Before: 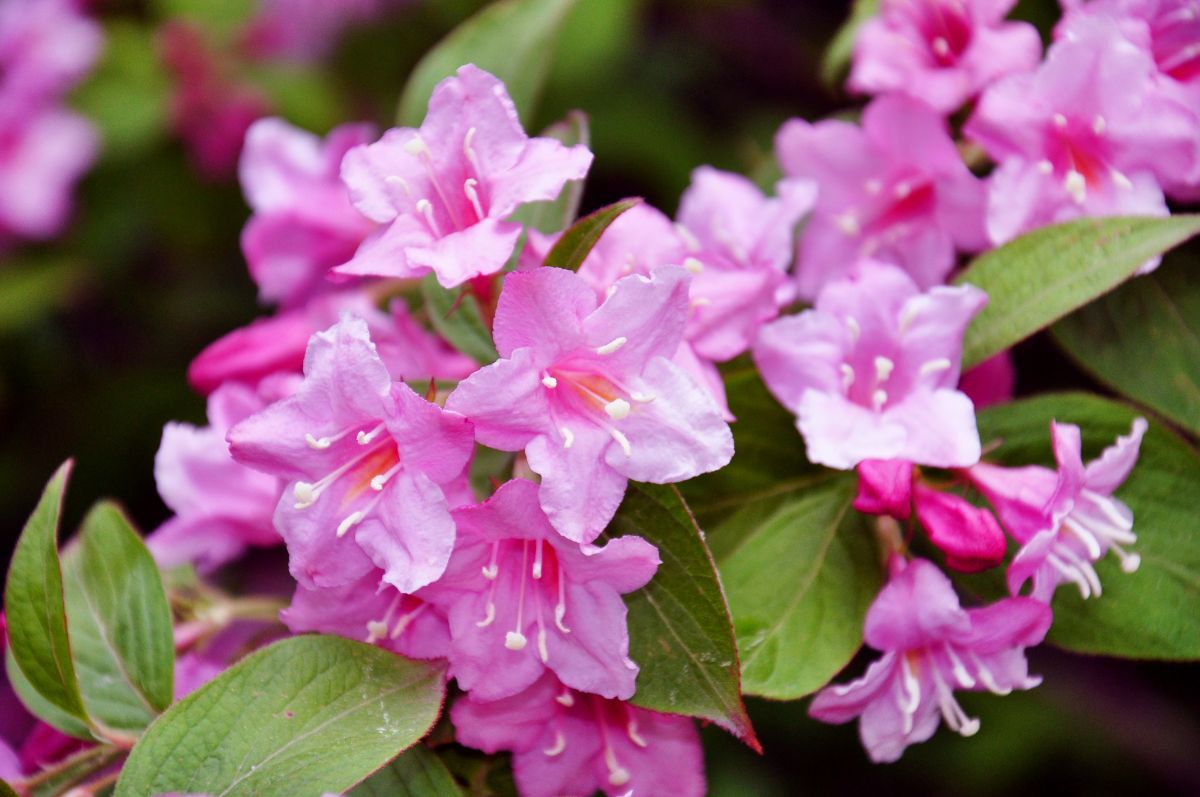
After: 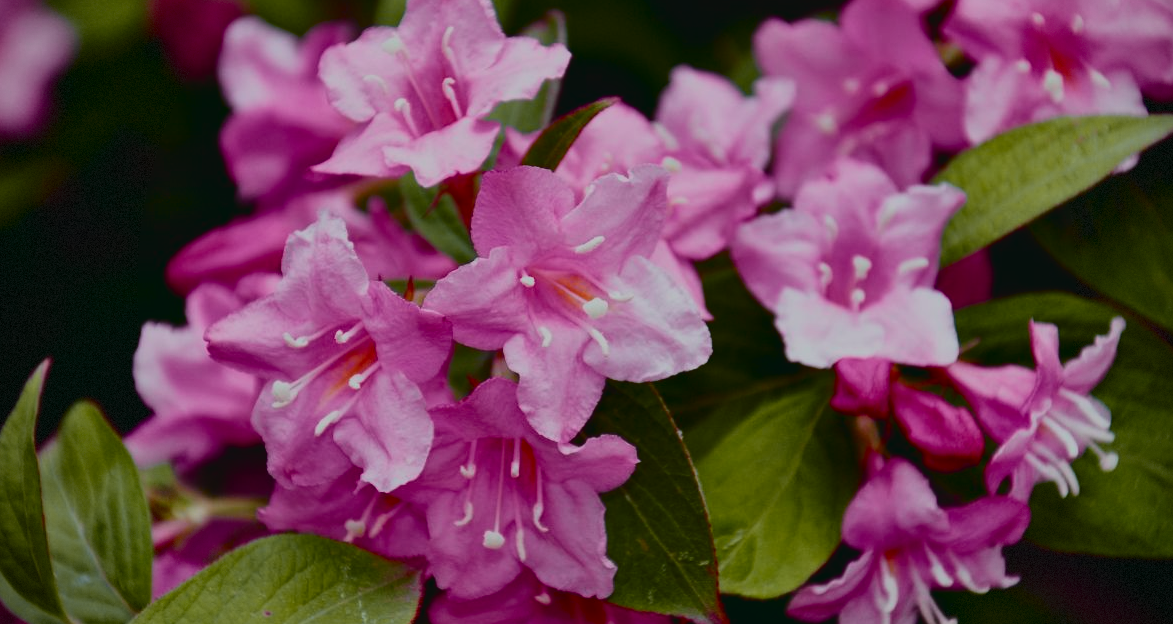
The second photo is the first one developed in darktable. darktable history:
crop and rotate: left 1.912%, top 12.858%, right 0.269%, bottom 8.761%
vignetting: fall-off radius 61.05%, brightness -0.396, saturation -0.304, center (0.034, -0.083), dithering 8-bit output
exposure: exposure -1.55 EV, compensate highlight preservation false
tone curve: curves: ch0 [(0, 0.036) (0.037, 0.042) (0.184, 0.146) (0.438, 0.521) (0.54, 0.668) (0.698, 0.835) (0.856, 0.92) (1, 0.98)]; ch1 [(0, 0) (0.393, 0.415) (0.447, 0.448) (0.482, 0.459) (0.509, 0.496) (0.527, 0.525) (0.571, 0.602) (0.619, 0.671) (0.715, 0.729) (1, 1)]; ch2 [(0, 0) (0.369, 0.388) (0.449, 0.454) (0.499, 0.5) (0.521, 0.517) (0.53, 0.544) (0.561, 0.607) (0.674, 0.735) (1, 1)], color space Lab, independent channels
